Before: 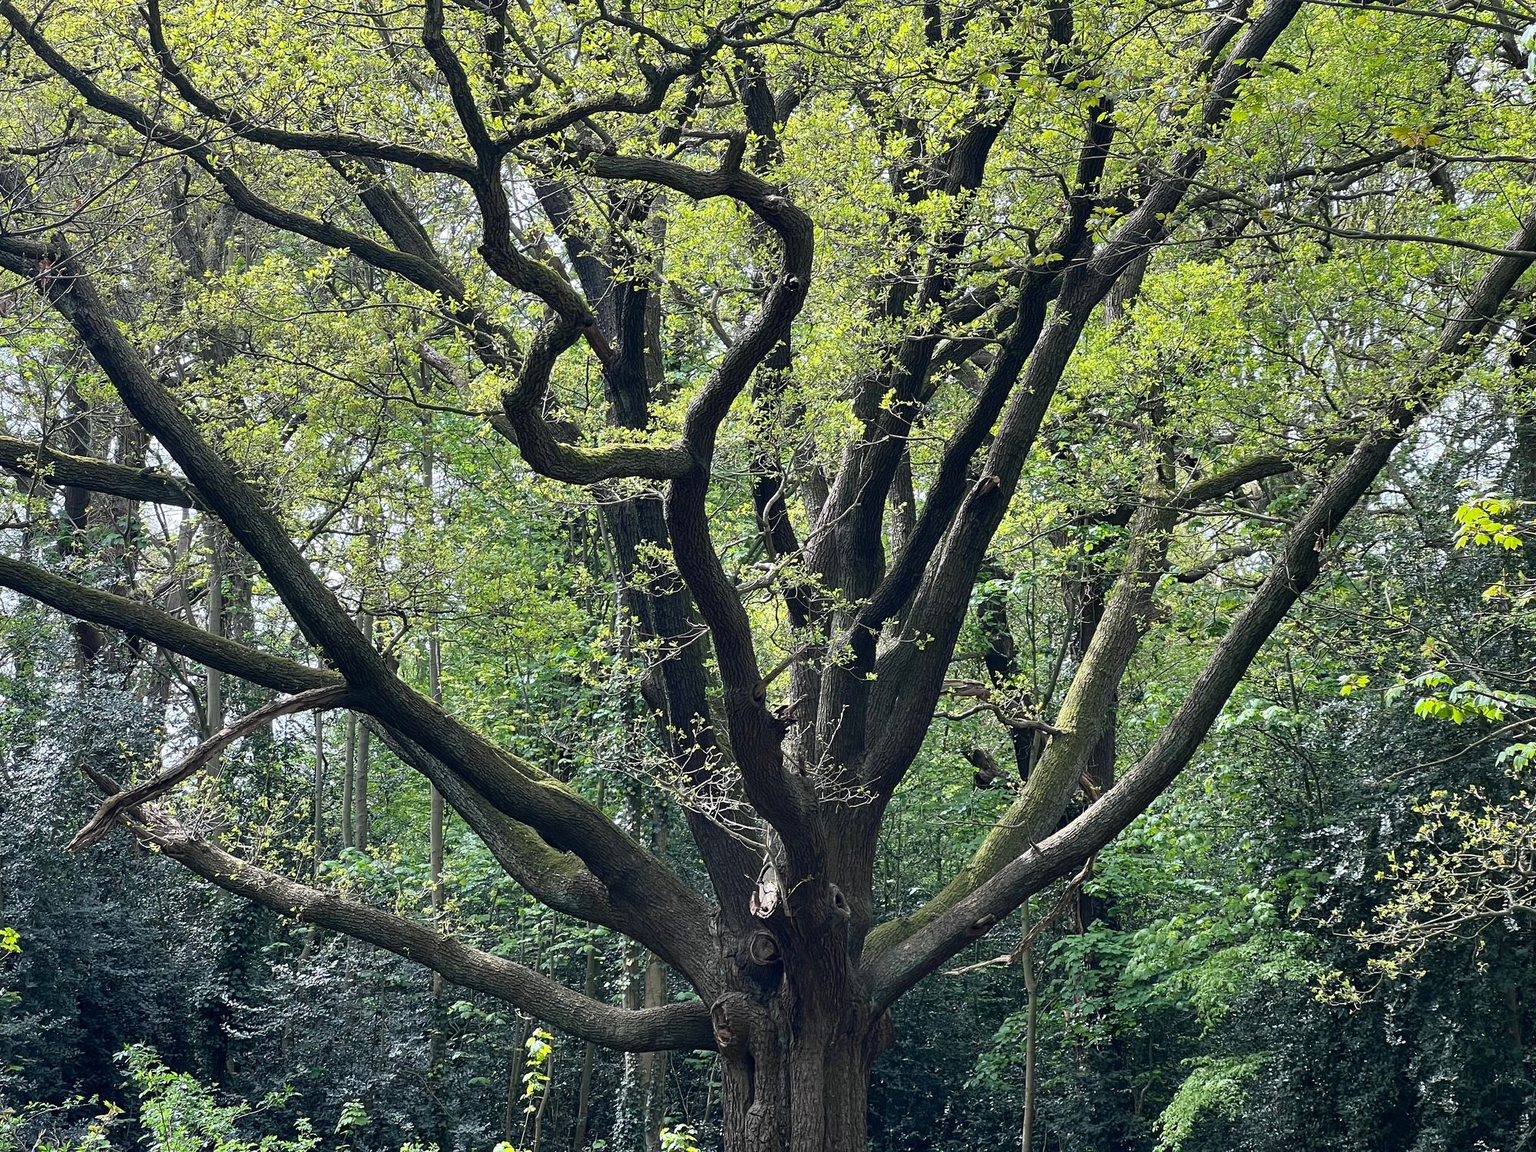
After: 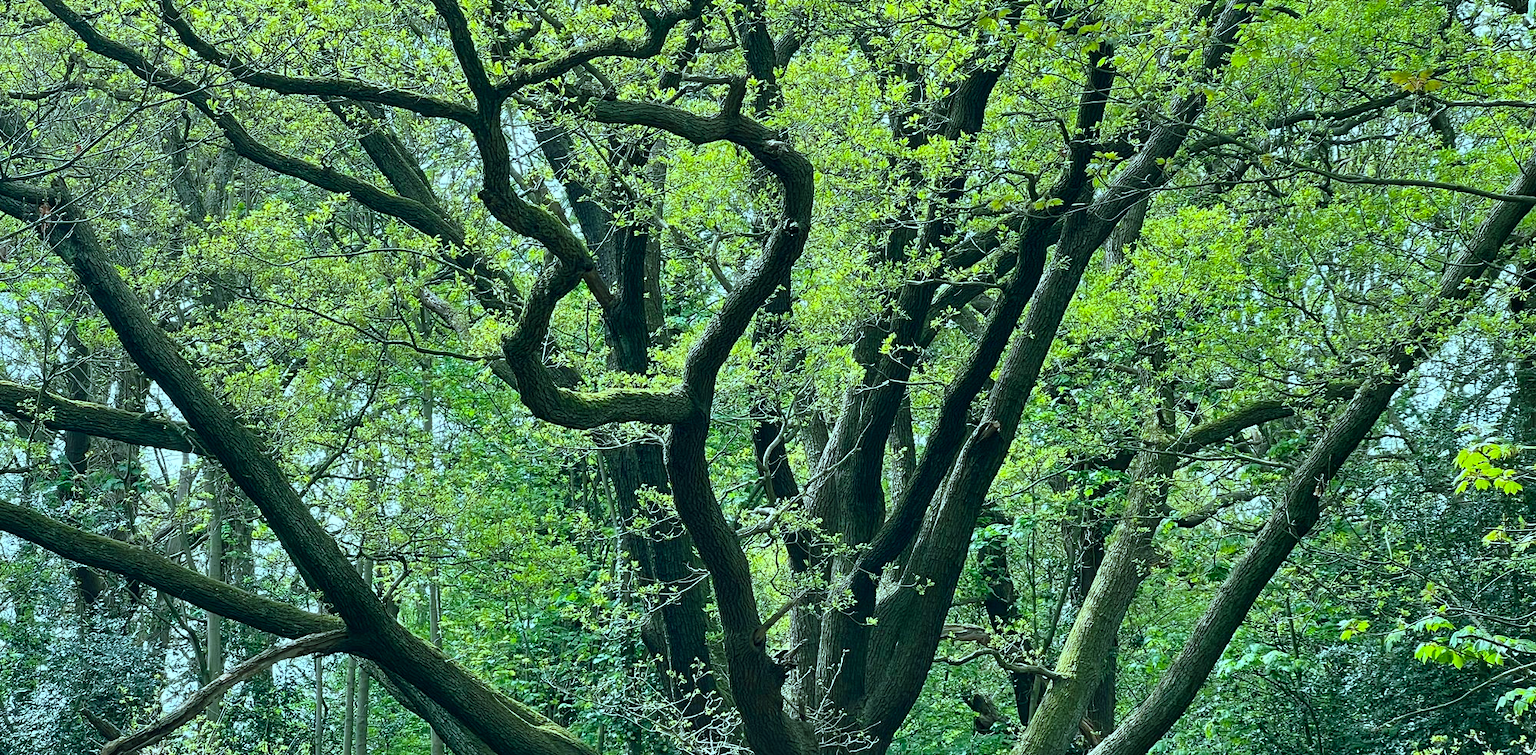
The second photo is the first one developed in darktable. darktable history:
crop and rotate: top 4.848%, bottom 29.503%
color balance rgb: shadows lift › chroma 11.71%, shadows lift › hue 133.46°, highlights gain › chroma 4%, highlights gain › hue 200.2°, perceptual saturation grading › global saturation 18.05%
